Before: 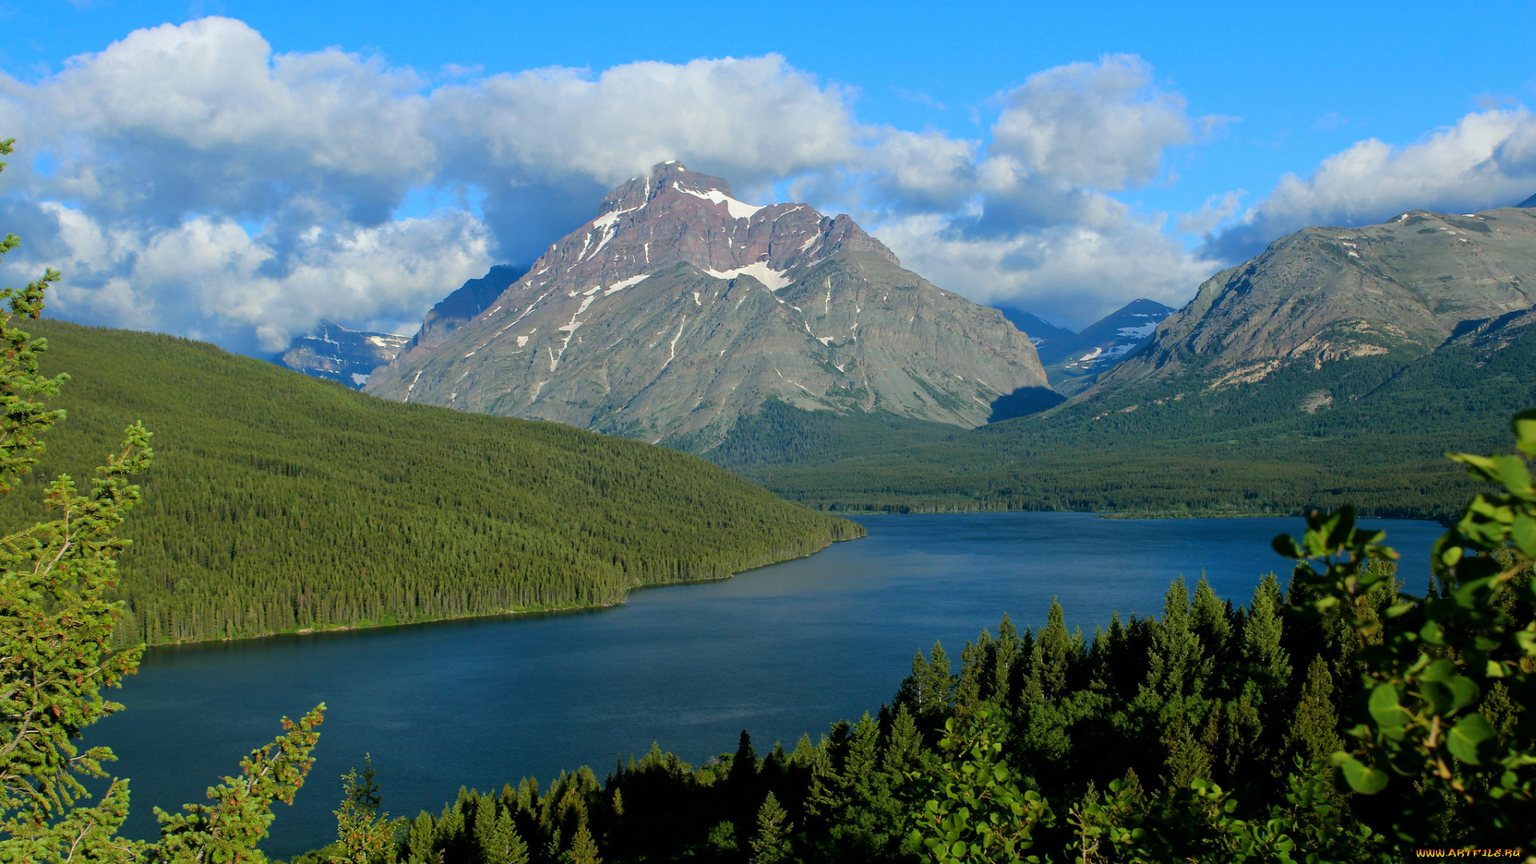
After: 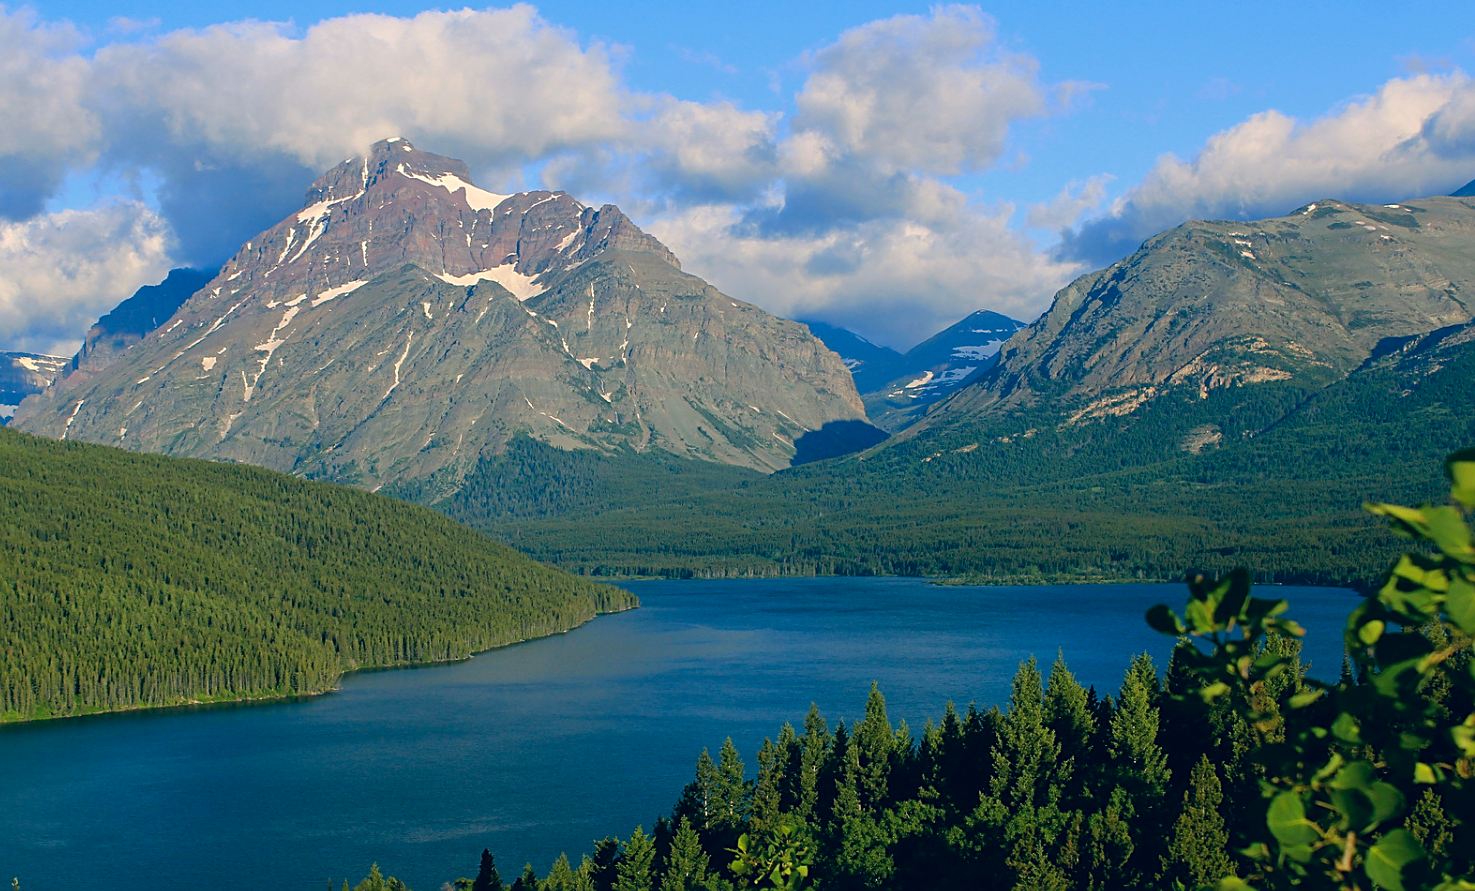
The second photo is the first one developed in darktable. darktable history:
crop: left 23.126%, top 5.847%, bottom 11.634%
color correction: highlights a* 10.36, highlights b* 14.11, shadows a* -10.28, shadows b* -14.9
sharpen: on, module defaults
